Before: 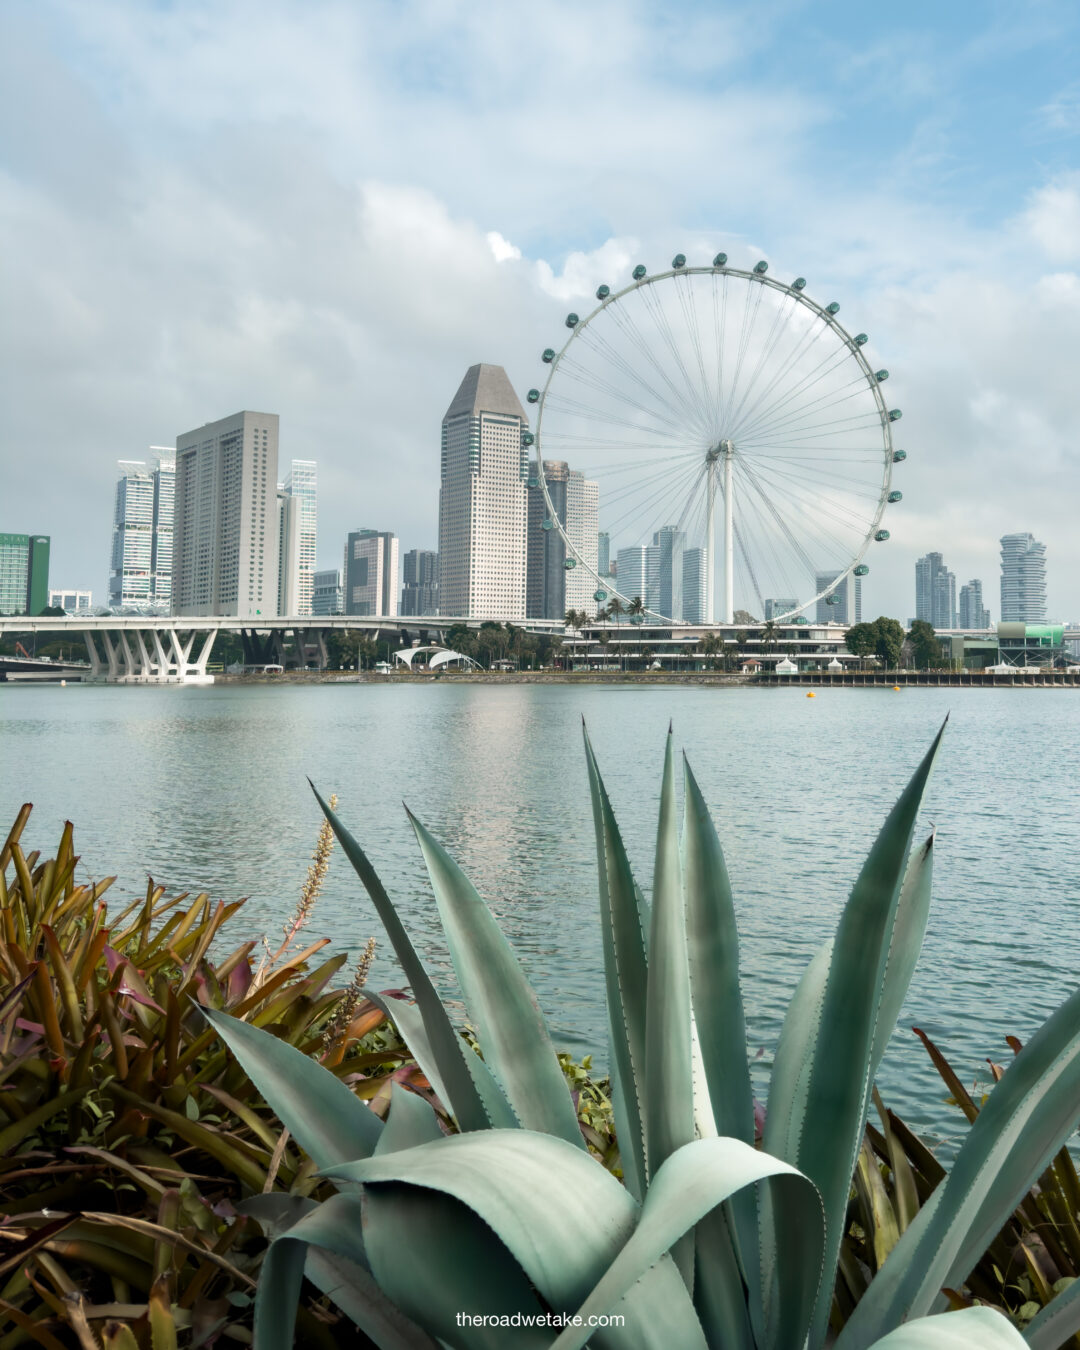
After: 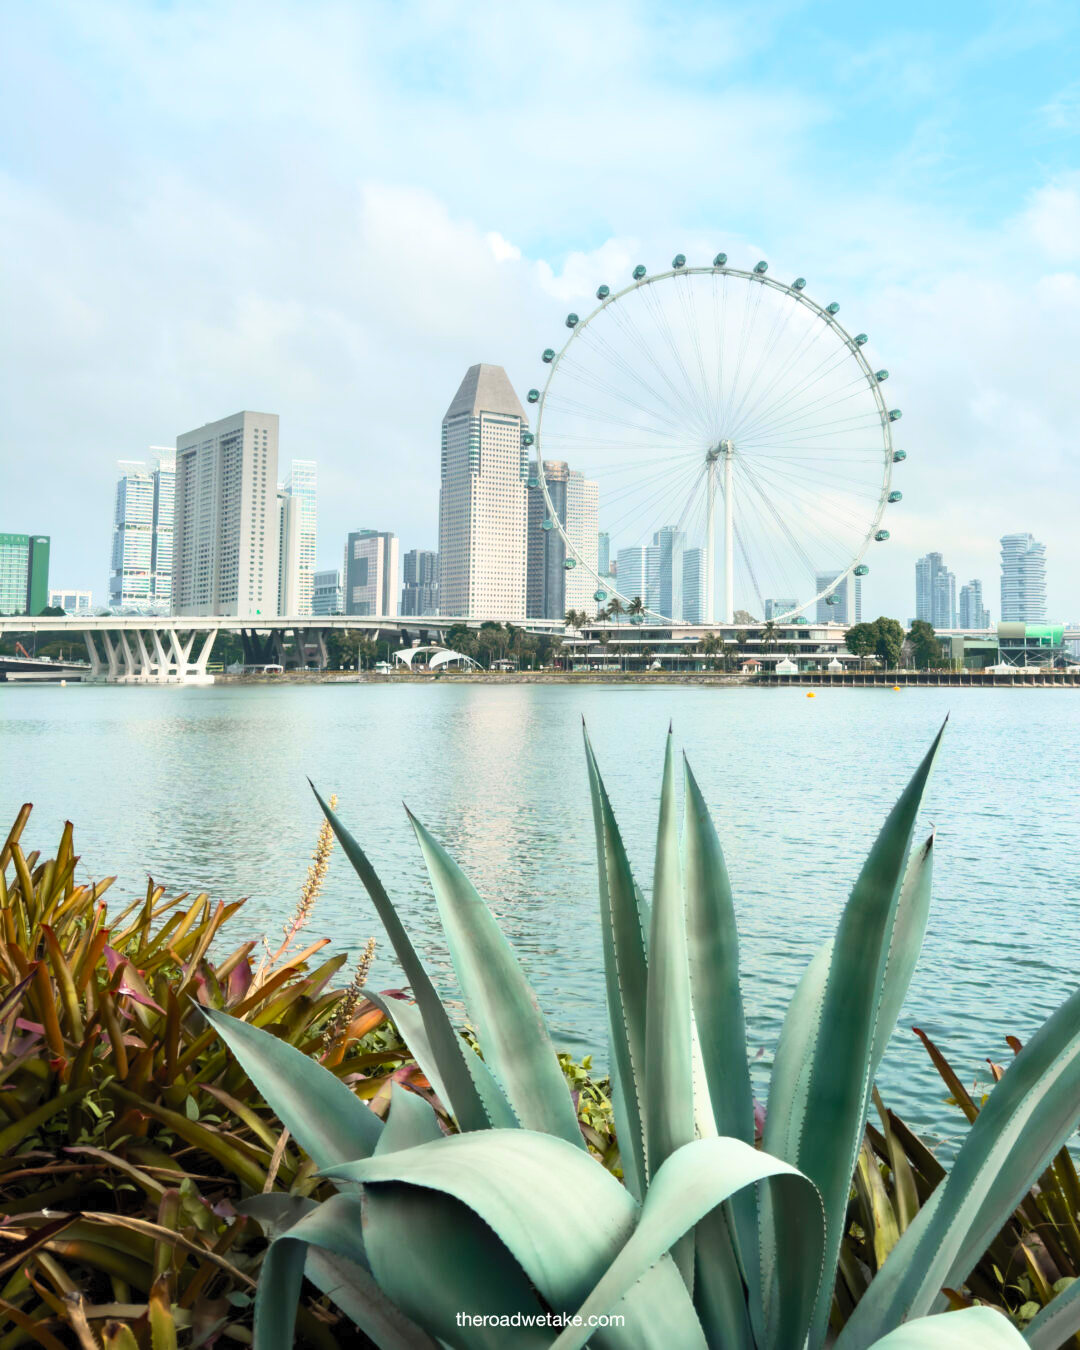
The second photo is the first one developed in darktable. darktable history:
white balance: emerald 1
contrast brightness saturation: contrast 0.24, brightness 0.26, saturation 0.39
